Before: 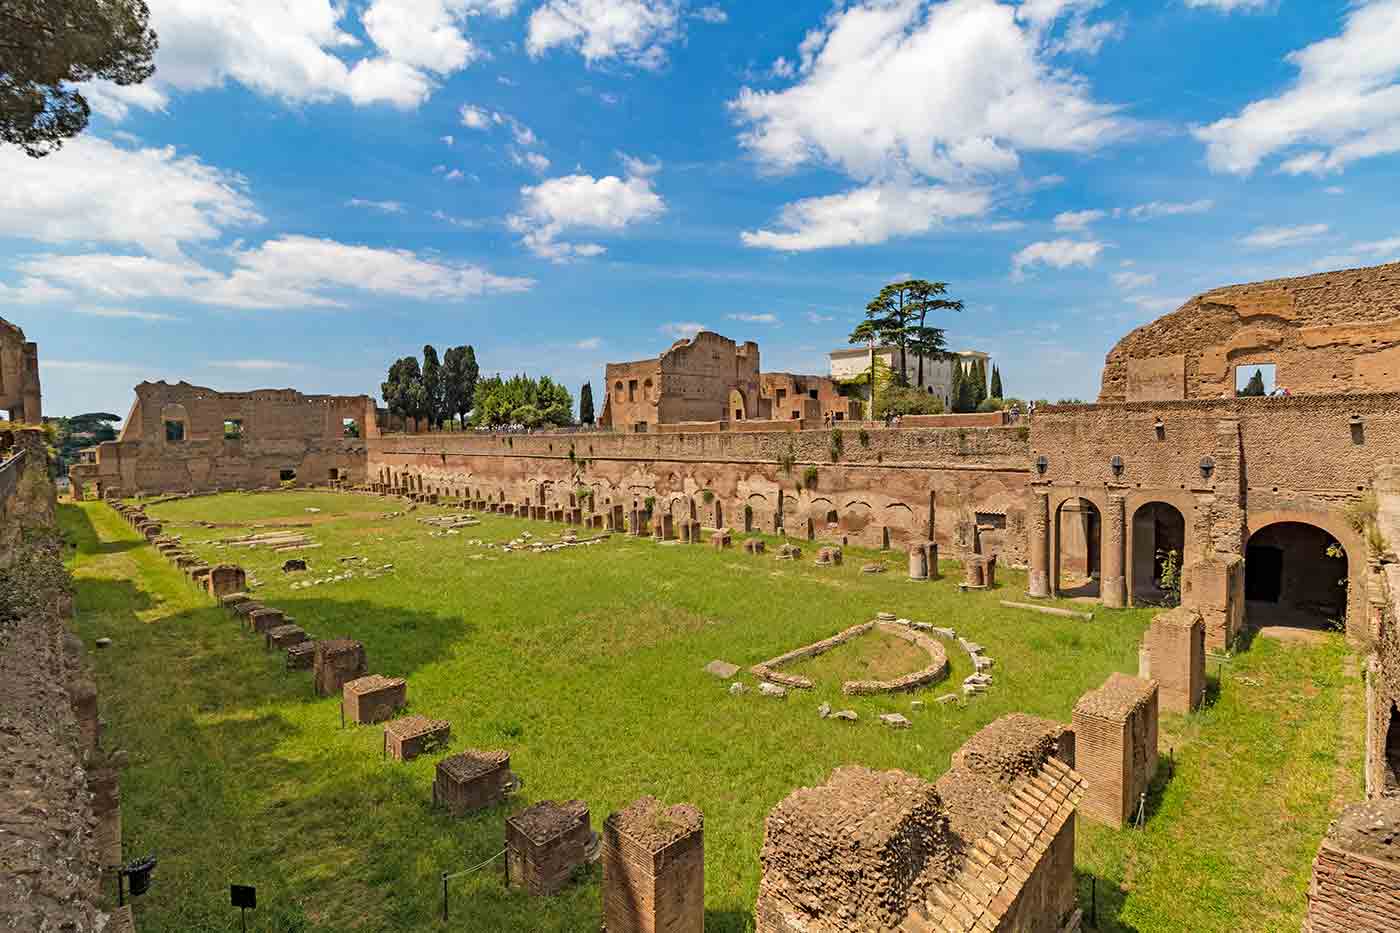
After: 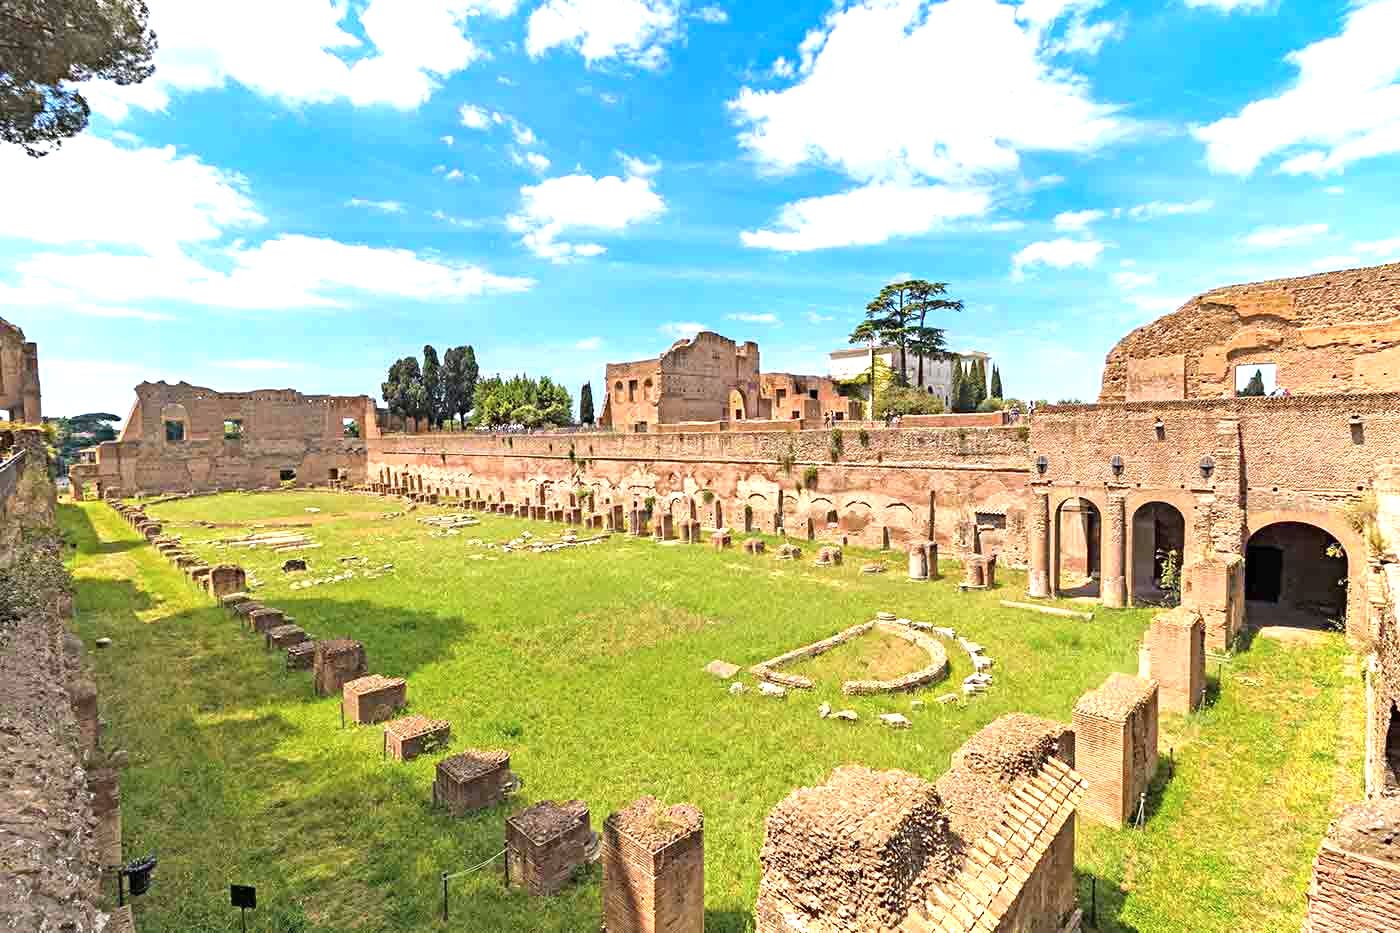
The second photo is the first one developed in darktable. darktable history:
exposure: black level correction 0, exposure 1.1 EV, compensate highlight preservation false
color calibration: illuminant as shot in camera, x 0.358, y 0.373, temperature 4628.91 K
